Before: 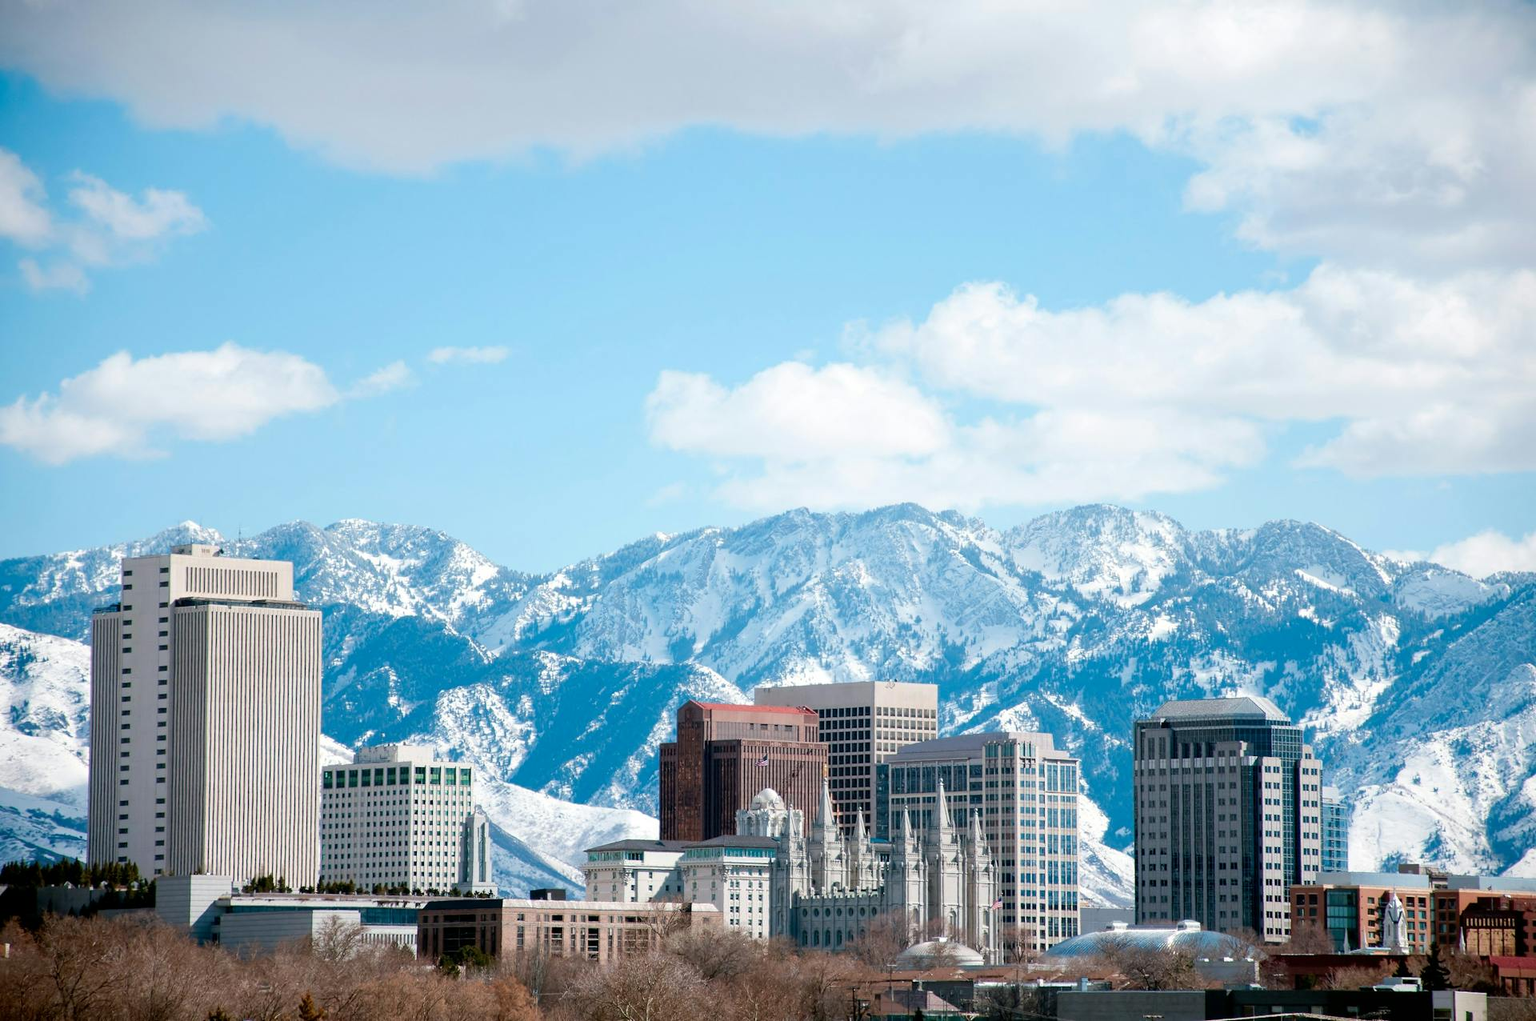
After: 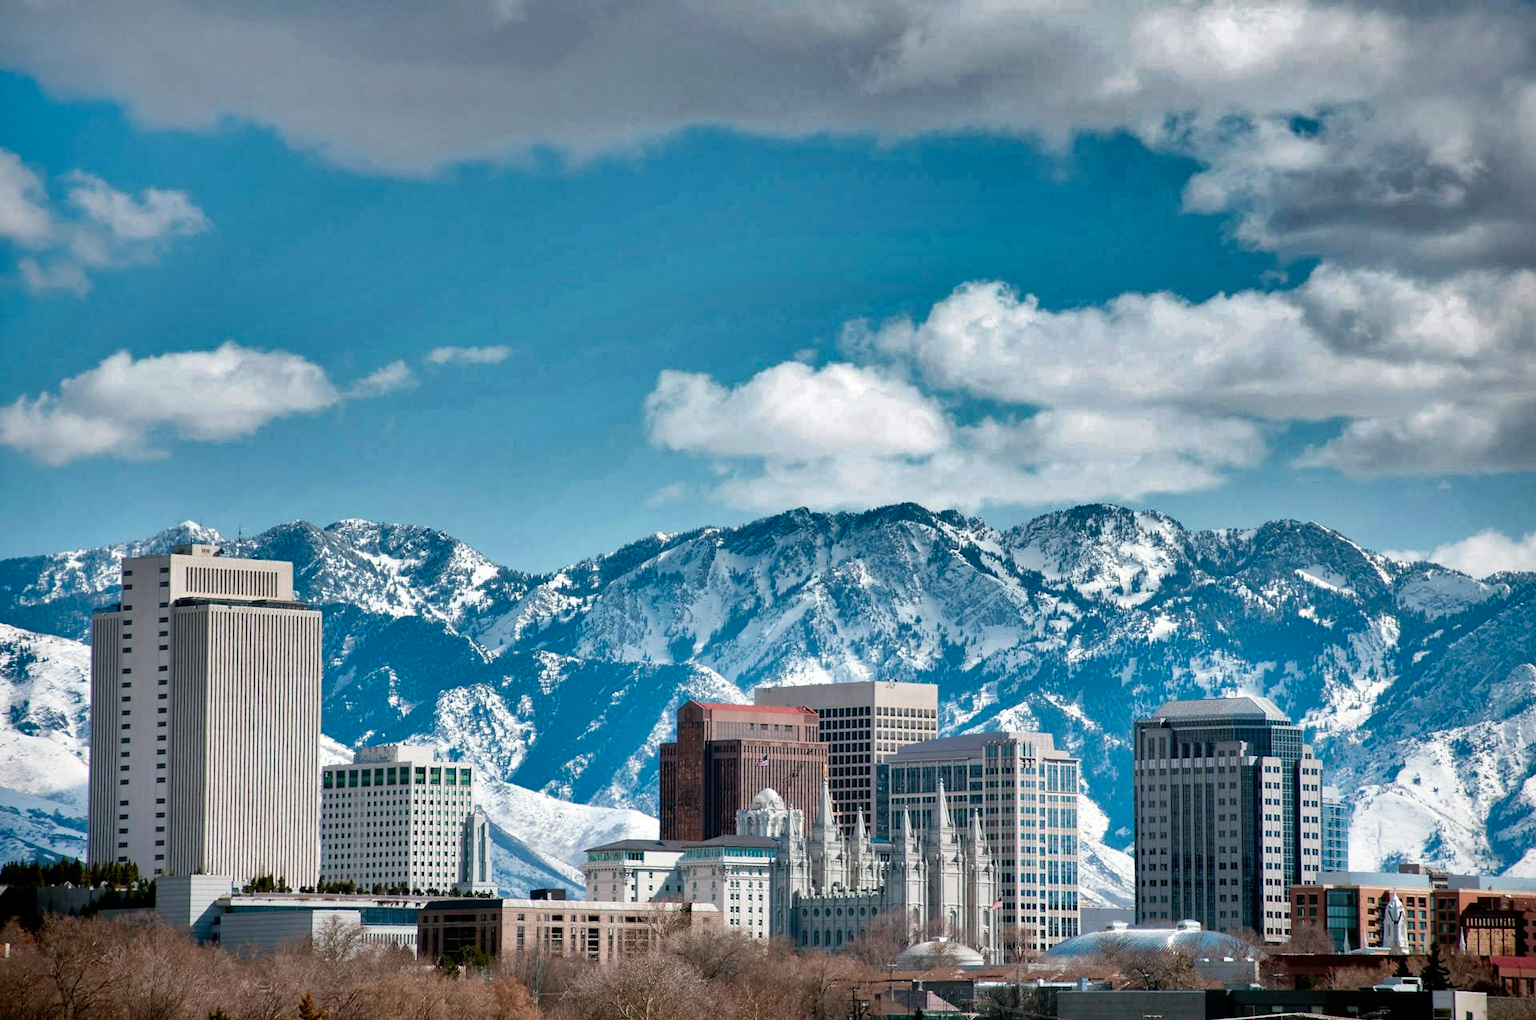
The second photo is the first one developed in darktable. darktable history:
shadows and highlights: shadows 21.03, highlights -82.23, soften with gaussian
